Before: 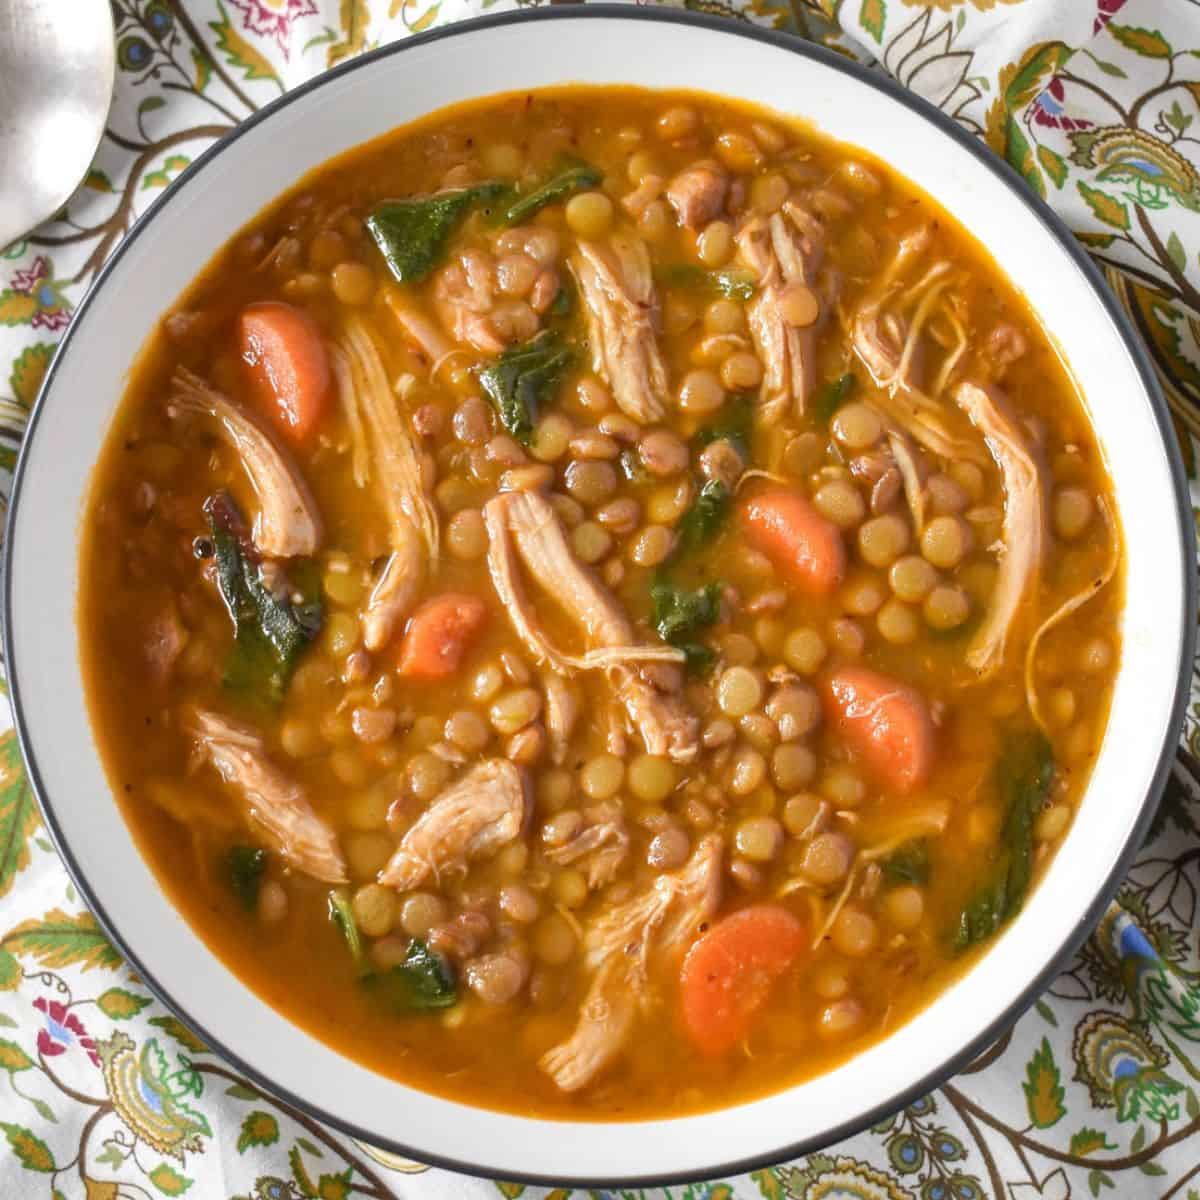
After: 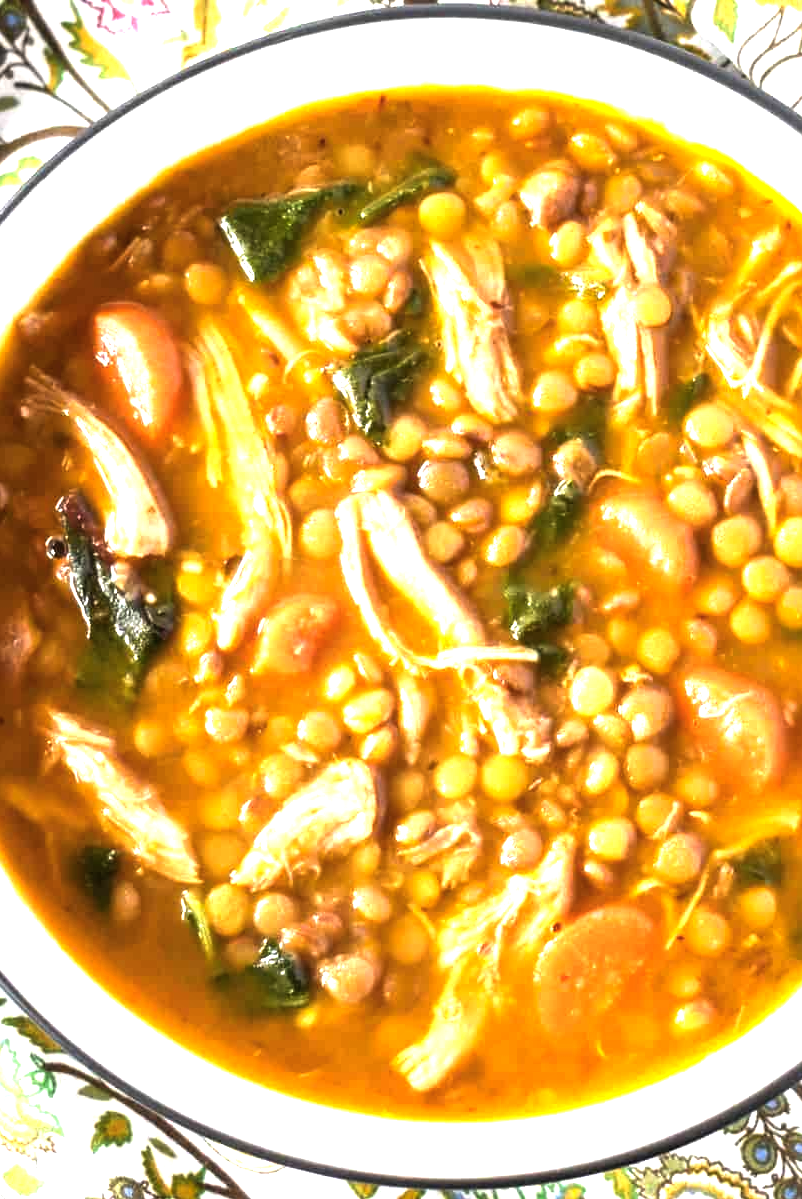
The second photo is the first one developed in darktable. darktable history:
crop and rotate: left 12.293%, right 20.865%
tone equalizer: -8 EV -1.07 EV, -7 EV -1.04 EV, -6 EV -0.896 EV, -5 EV -0.58 EV, -3 EV 0.556 EV, -2 EV 0.849 EV, -1 EV 1.01 EV, +0 EV 1.06 EV
exposure: exposure -0.057 EV, compensate exposure bias true, compensate highlight preservation false
color balance rgb: perceptual saturation grading › global saturation 0.41%, perceptual brilliance grading › global brilliance 20.722%, perceptual brilliance grading › shadows -34.212%, global vibrance 2.721%
